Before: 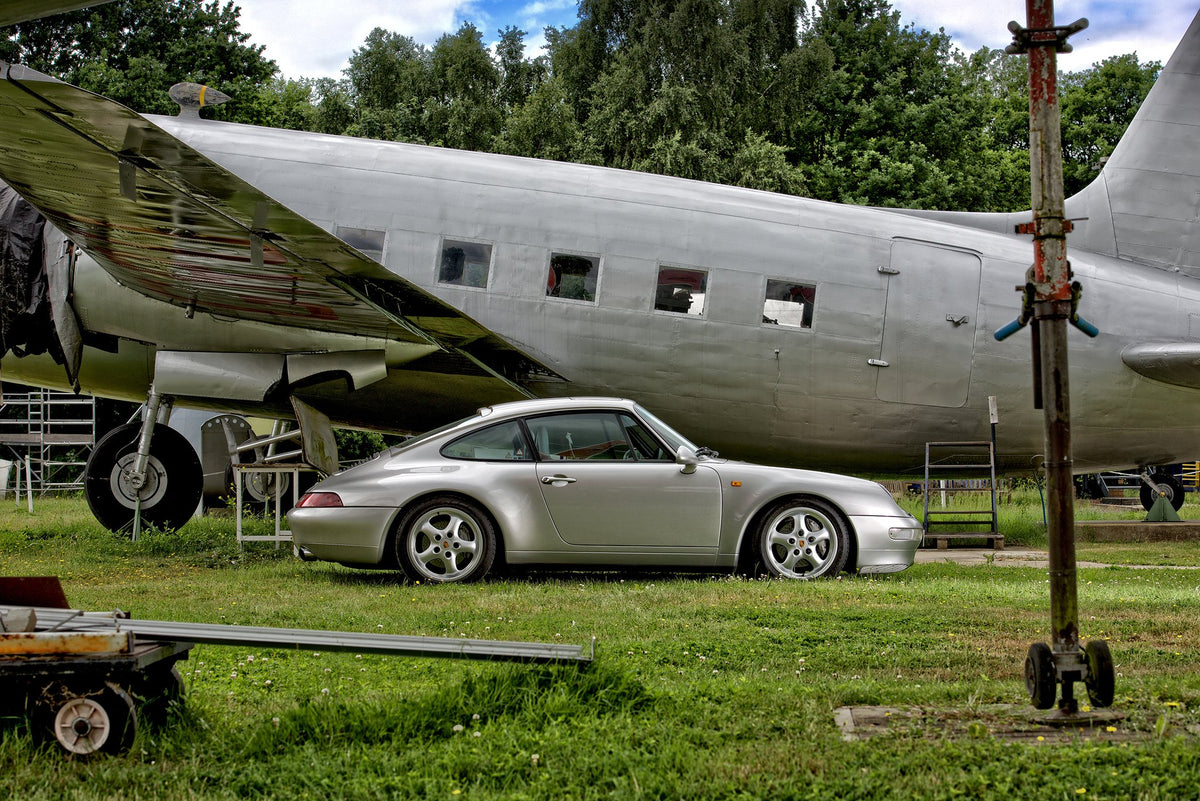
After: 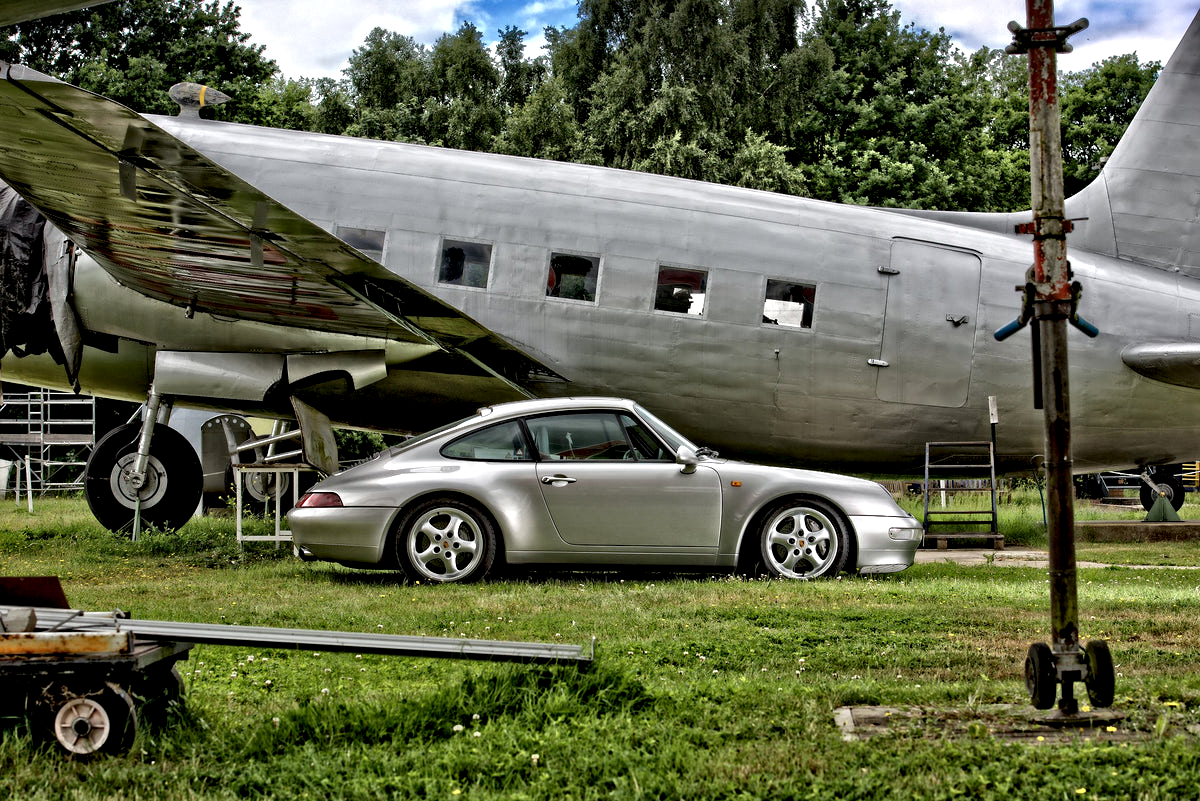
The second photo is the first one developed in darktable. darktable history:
contrast equalizer: y [[0.511, 0.558, 0.631, 0.632, 0.559, 0.512], [0.5 ×6], [0.507, 0.559, 0.627, 0.644, 0.647, 0.647], [0 ×6], [0 ×6]]
exposure: black level correction 0, compensate exposure bias true, compensate highlight preservation false
